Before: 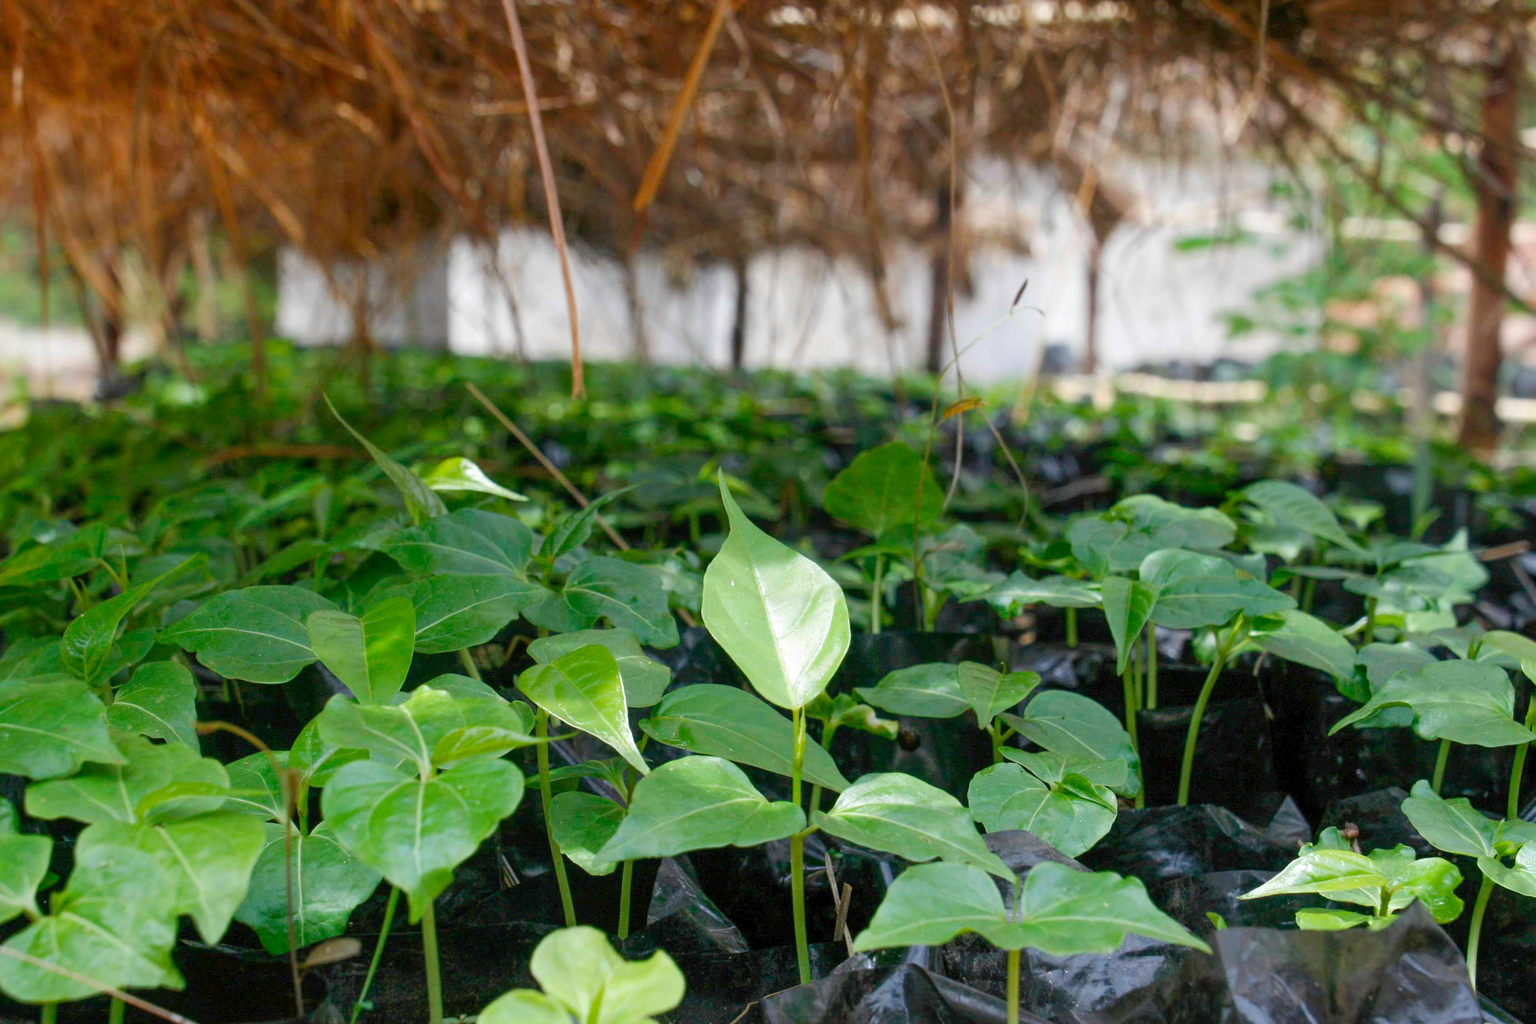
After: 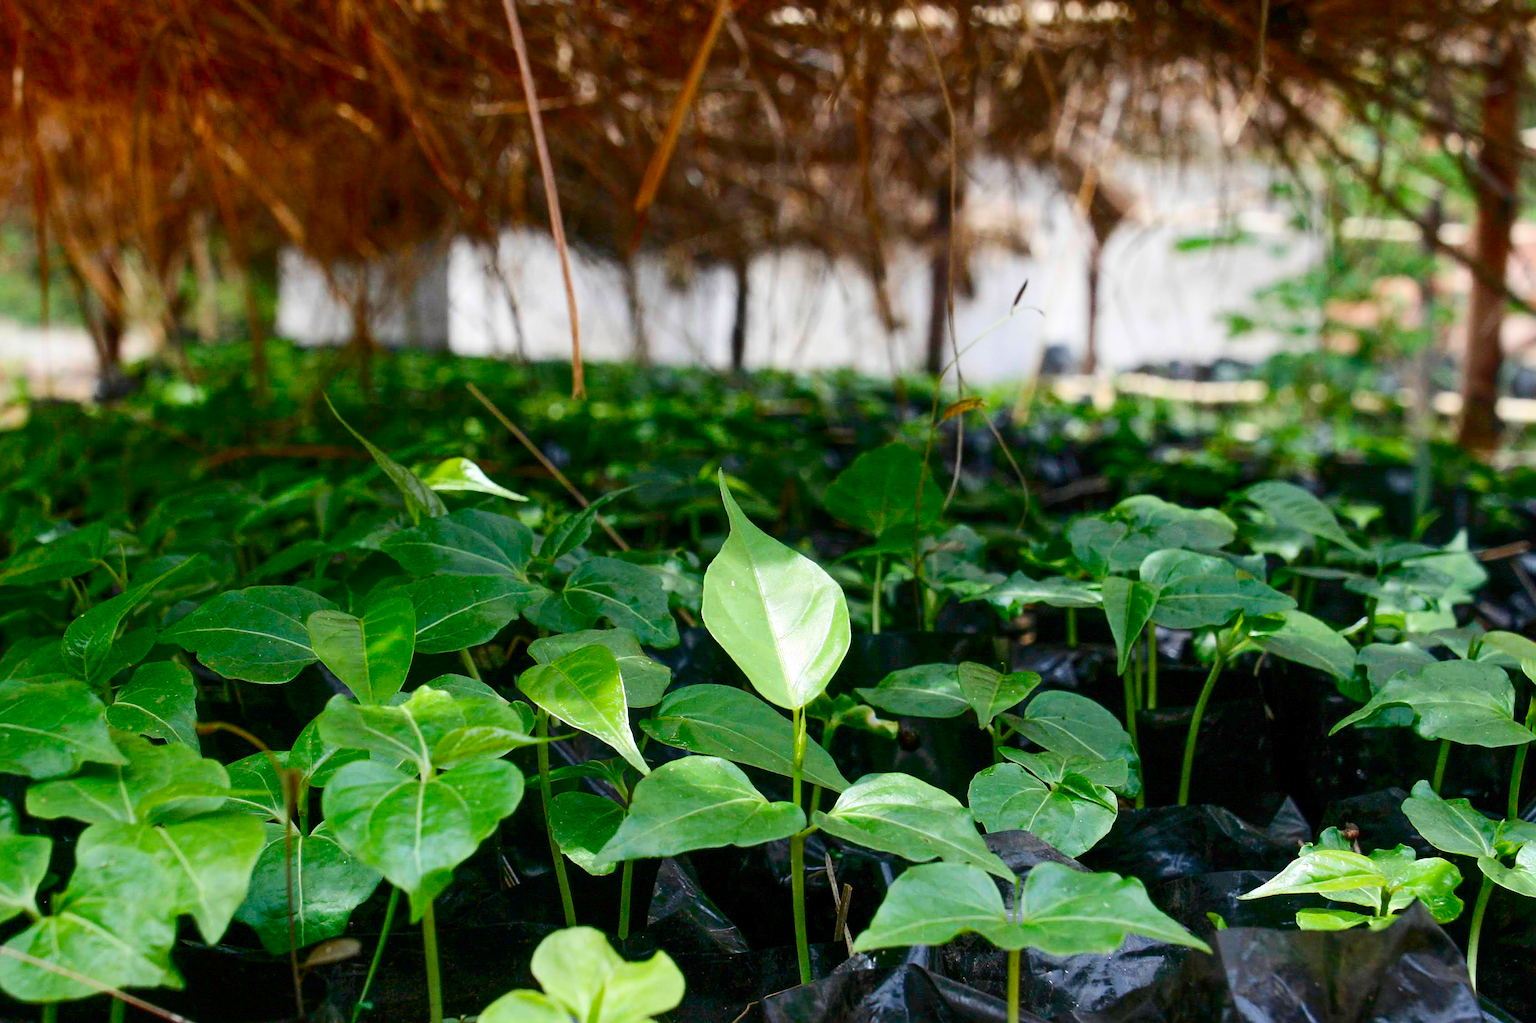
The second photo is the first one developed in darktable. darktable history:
tone equalizer: -8 EV -0.55 EV
sharpen: on, module defaults
contrast brightness saturation: contrast 0.21, brightness -0.11, saturation 0.21
